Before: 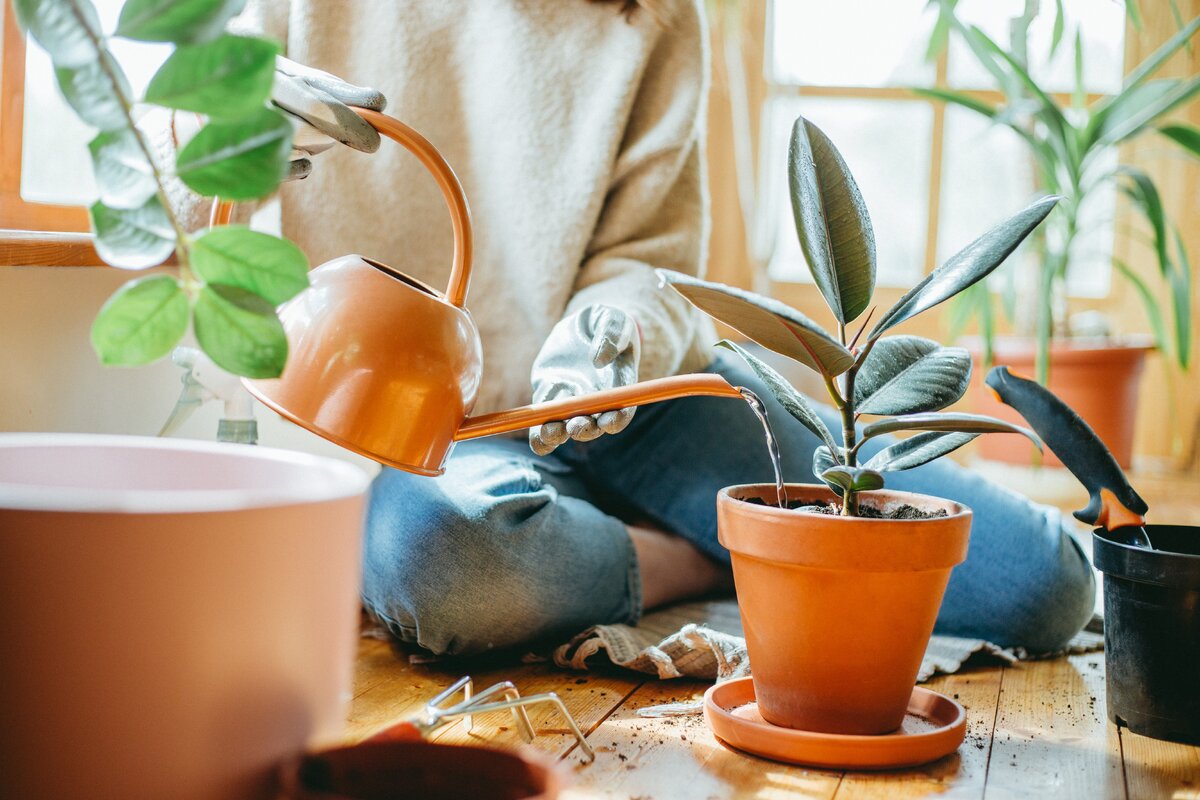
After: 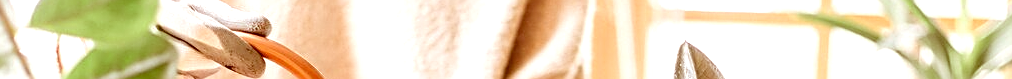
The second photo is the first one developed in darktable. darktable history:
sharpen: on, module defaults
exposure: exposure 0.6 EV, compensate highlight preservation false
crop and rotate: left 9.644%, top 9.491%, right 6.021%, bottom 80.509%
color correction: highlights a* 9.03, highlights b* 8.71, shadows a* 40, shadows b* 40, saturation 0.8
